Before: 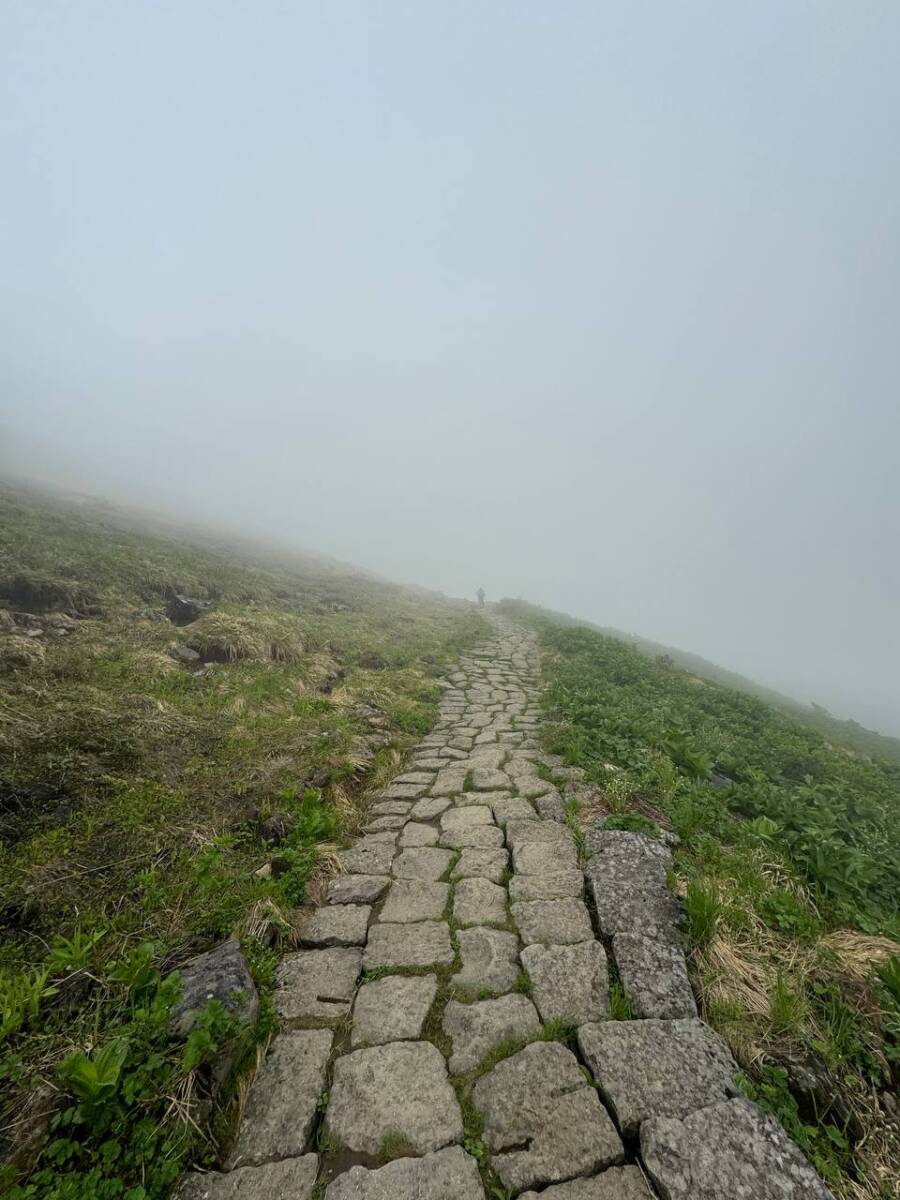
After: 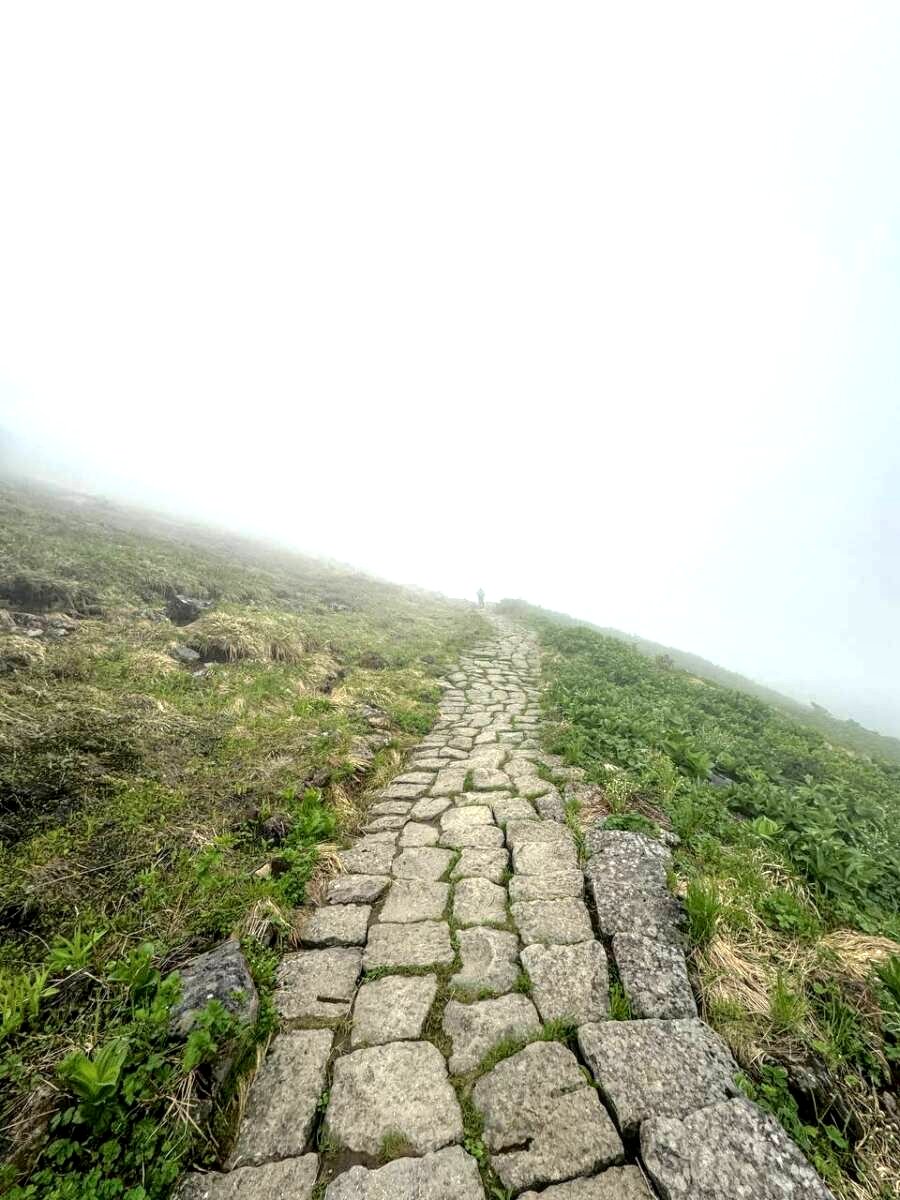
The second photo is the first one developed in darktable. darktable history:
local contrast: on, module defaults
exposure: black level correction 0, exposure 1.095 EV, compensate highlight preservation false
tone curve: curves: ch0 [(0, 0) (0.003, 0.008) (0.011, 0.01) (0.025, 0.012) (0.044, 0.023) (0.069, 0.033) (0.1, 0.046) (0.136, 0.075) (0.177, 0.116) (0.224, 0.171) (0.277, 0.235) (0.335, 0.312) (0.399, 0.397) (0.468, 0.466) (0.543, 0.54) (0.623, 0.62) (0.709, 0.701) (0.801, 0.782) (0.898, 0.877) (1, 1)], color space Lab, independent channels, preserve colors none
color calibration: illuminant same as pipeline (D50), adaptation XYZ, x 0.346, y 0.357, temperature 5004.05 K
